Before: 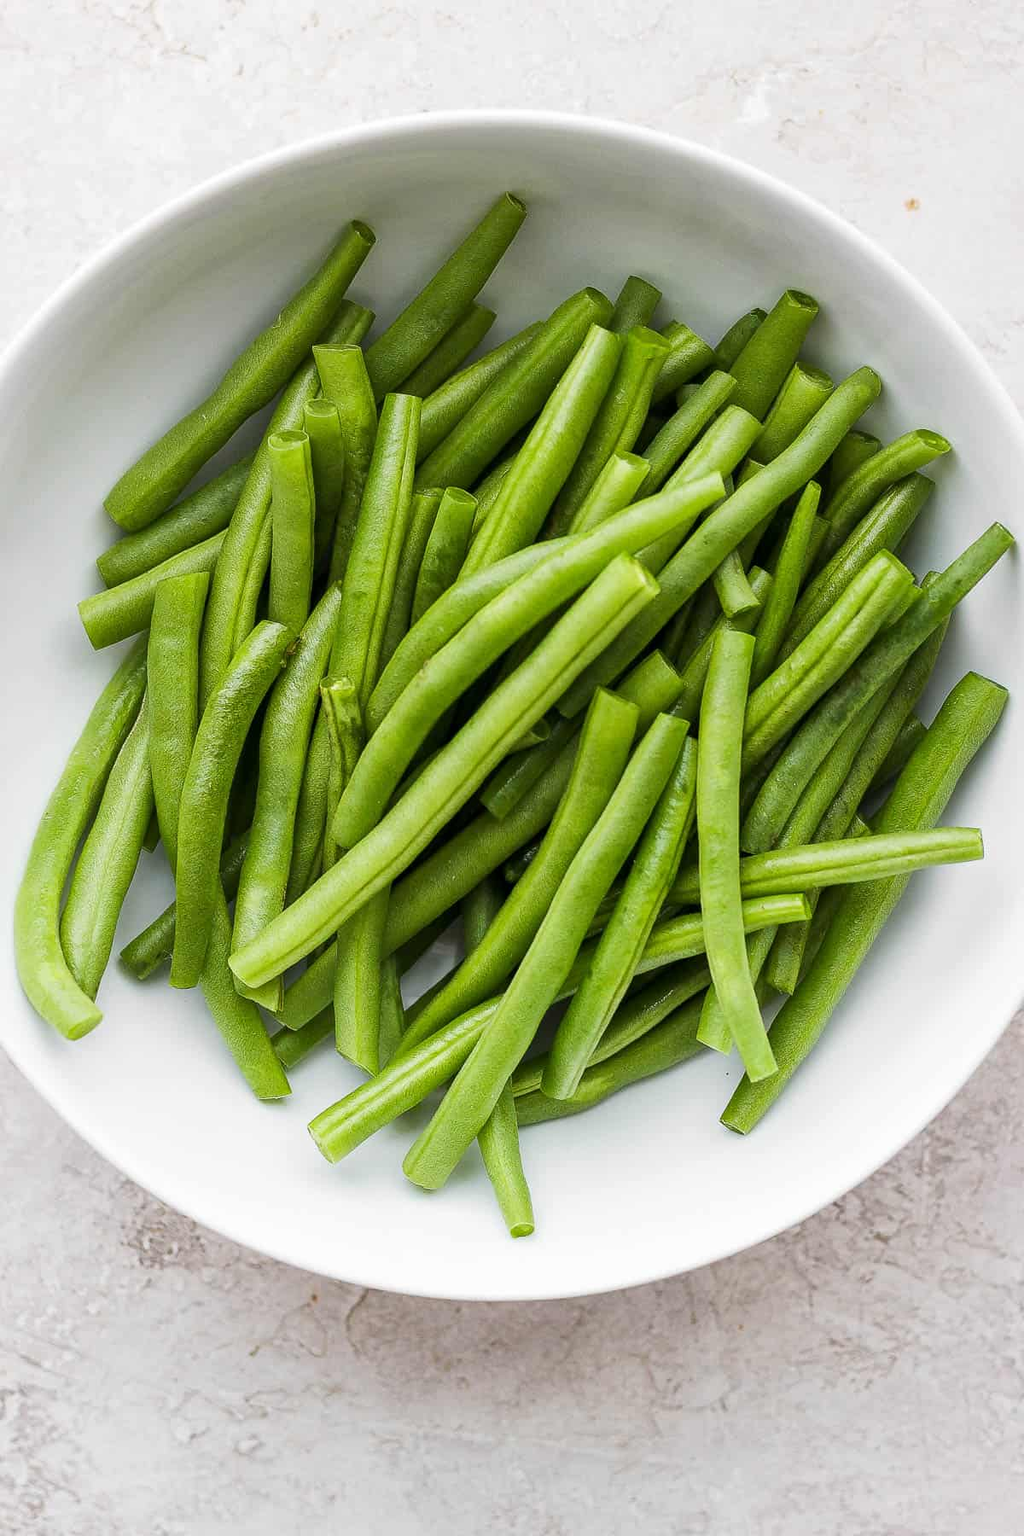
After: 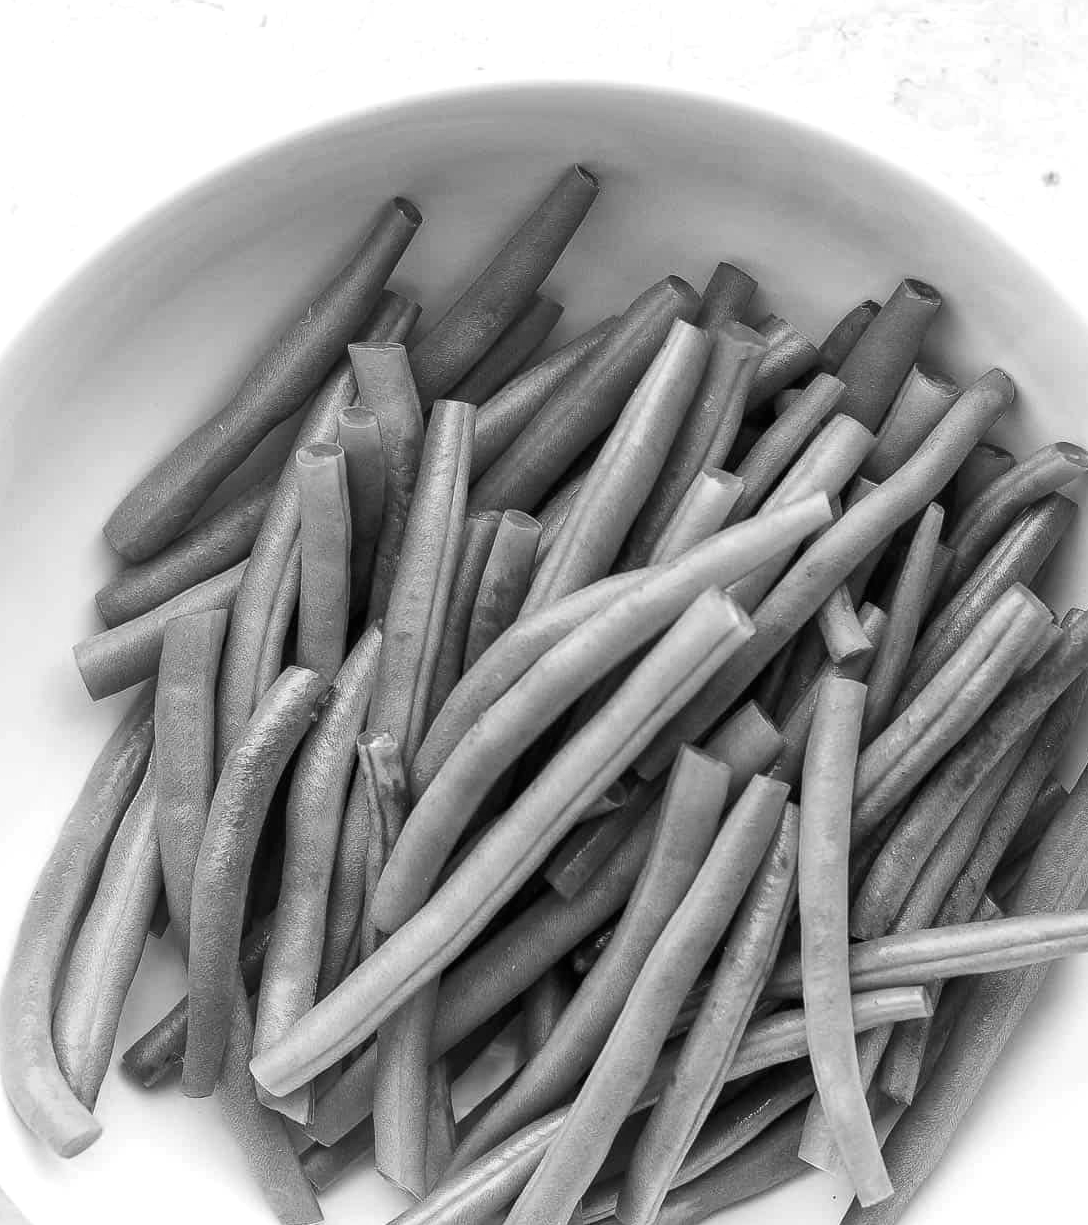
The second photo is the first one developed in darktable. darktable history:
exposure: exposure 0.201 EV, compensate exposure bias true, compensate highlight preservation false
color calibration: output gray [0.28, 0.41, 0.31, 0], illuminant custom, x 0.391, y 0.392, temperature 3869.99 K, saturation algorithm version 1 (2020)
crop: left 1.55%, top 3.418%, right 7.709%, bottom 28.506%
